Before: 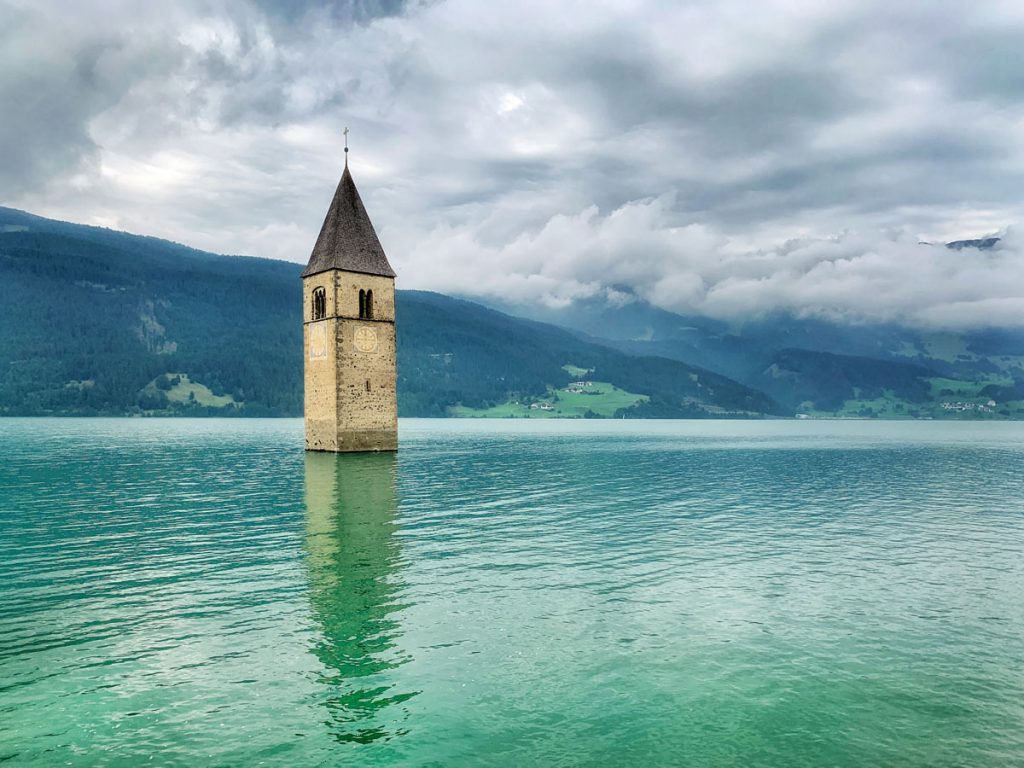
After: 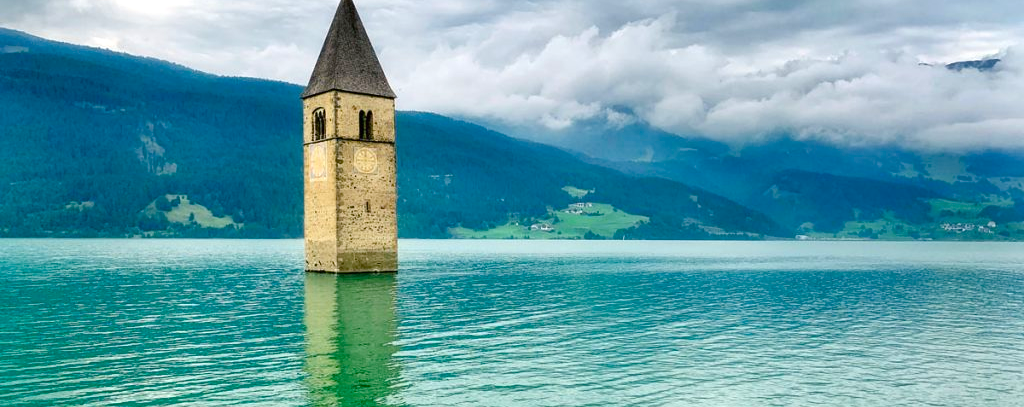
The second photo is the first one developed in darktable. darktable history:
crop and rotate: top 23.407%, bottom 23.579%
exposure: exposure 0.243 EV, compensate exposure bias true, compensate highlight preservation false
shadows and highlights: radius 126.02, shadows 30.31, highlights -30.78, low approximation 0.01, soften with gaussian
color balance rgb: shadows lift › luminance -7.499%, shadows lift › chroma 2.192%, shadows lift › hue 164.13°, linear chroma grading › shadows 31.658%, linear chroma grading › global chroma -2.073%, linear chroma grading › mid-tones 3.845%, perceptual saturation grading › global saturation 19.276%
